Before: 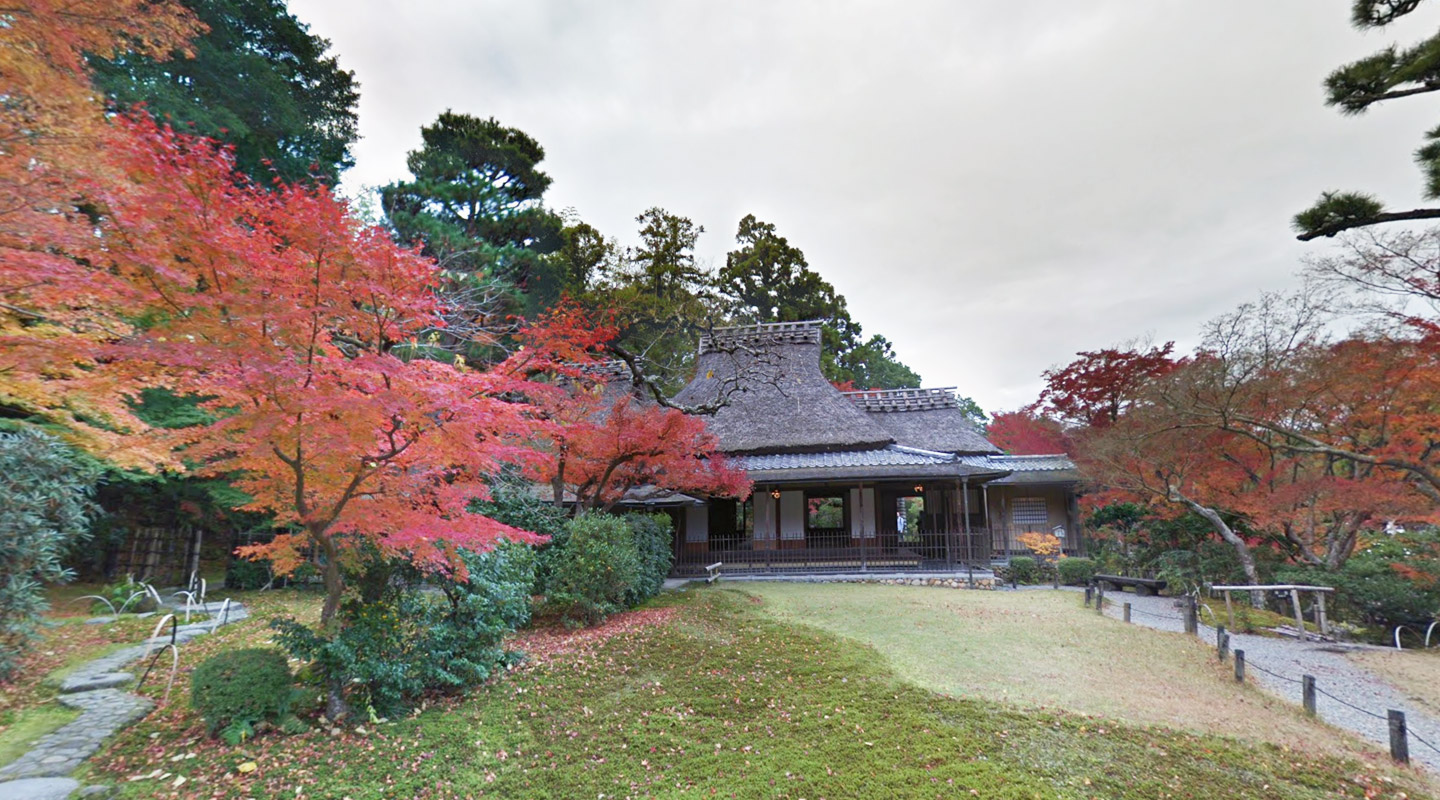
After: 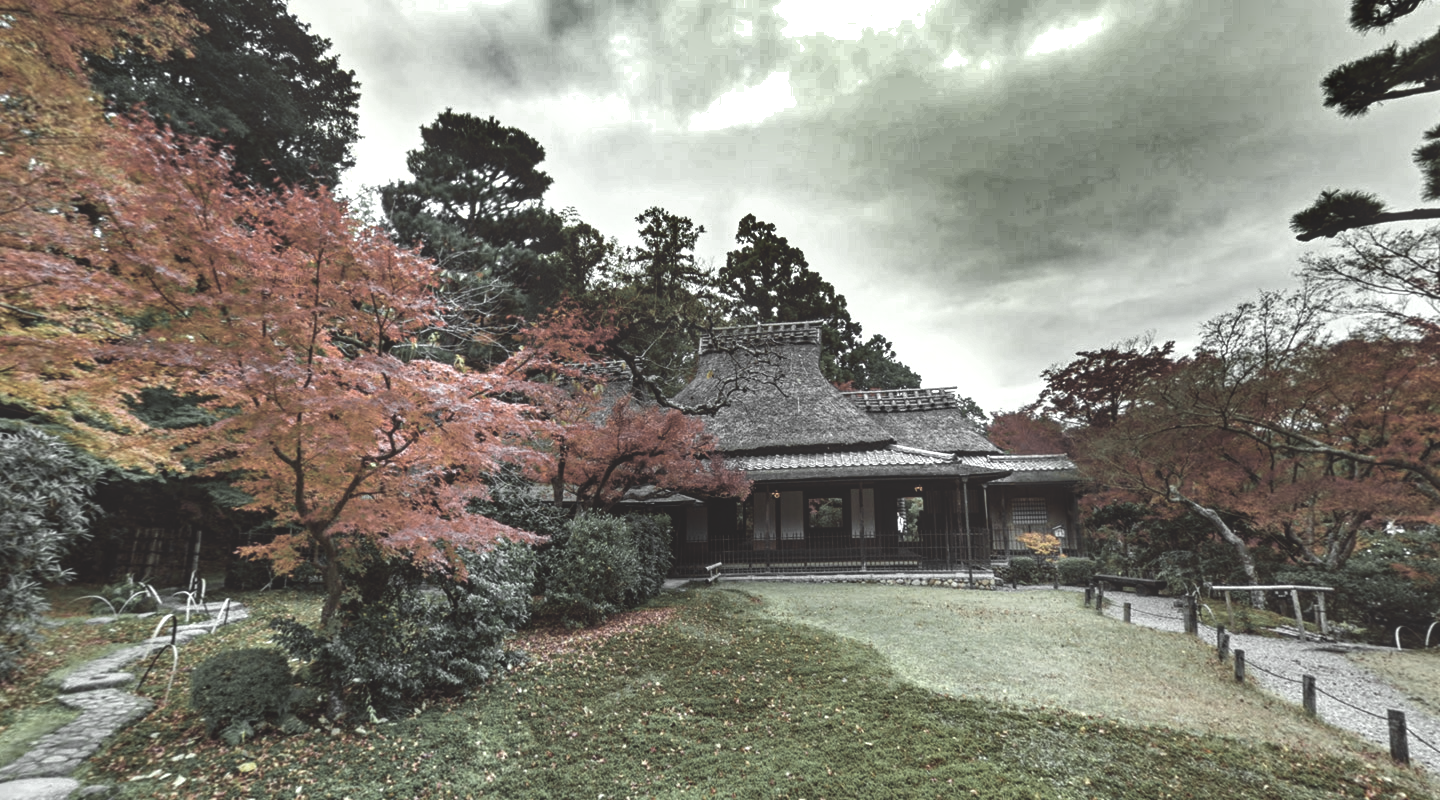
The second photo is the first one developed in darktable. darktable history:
basic adjustments: black level correction 0.012, exposure 0.29 EV, middle gray 17.31%, brightness -0.01, saturation 0.33, vibrance -0.21
local contrast: highlights 61%, detail 143%, midtone range 0.428
color zones: curves: ch0 [(0, 0.613) (0.01, 0.613) (0.245, 0.448) (0.498, 0.529) (0.642, 0.665) (0.879, 0.777) (0.99, 0.613)]; ch1 [(0, 0.035) (0.121, 0.189) (0.259, 0.197) (0.415, 0.061) (0.589, 0.022) (0.732, 0.022) (0.857, 0.026) (0.991, 0.053)]
rgb curve: curves: ch0 [(0, 0.186) (0.314, 0.284) (0.775, 0.708) (1, 1)], compensate middle gray true, preserve colors none
shadows and highlights: shadows 20.91, highlights -82.73, soften with gaussian
white balance: red 1.011, blue 0.982
color balance: lift [1, 1.015, 0.987, 0.985], gamma [1, 0.959, 1.042, 0.958], gain [0.927, 0.938, 1.072, 0.928], contrast 1.5%
